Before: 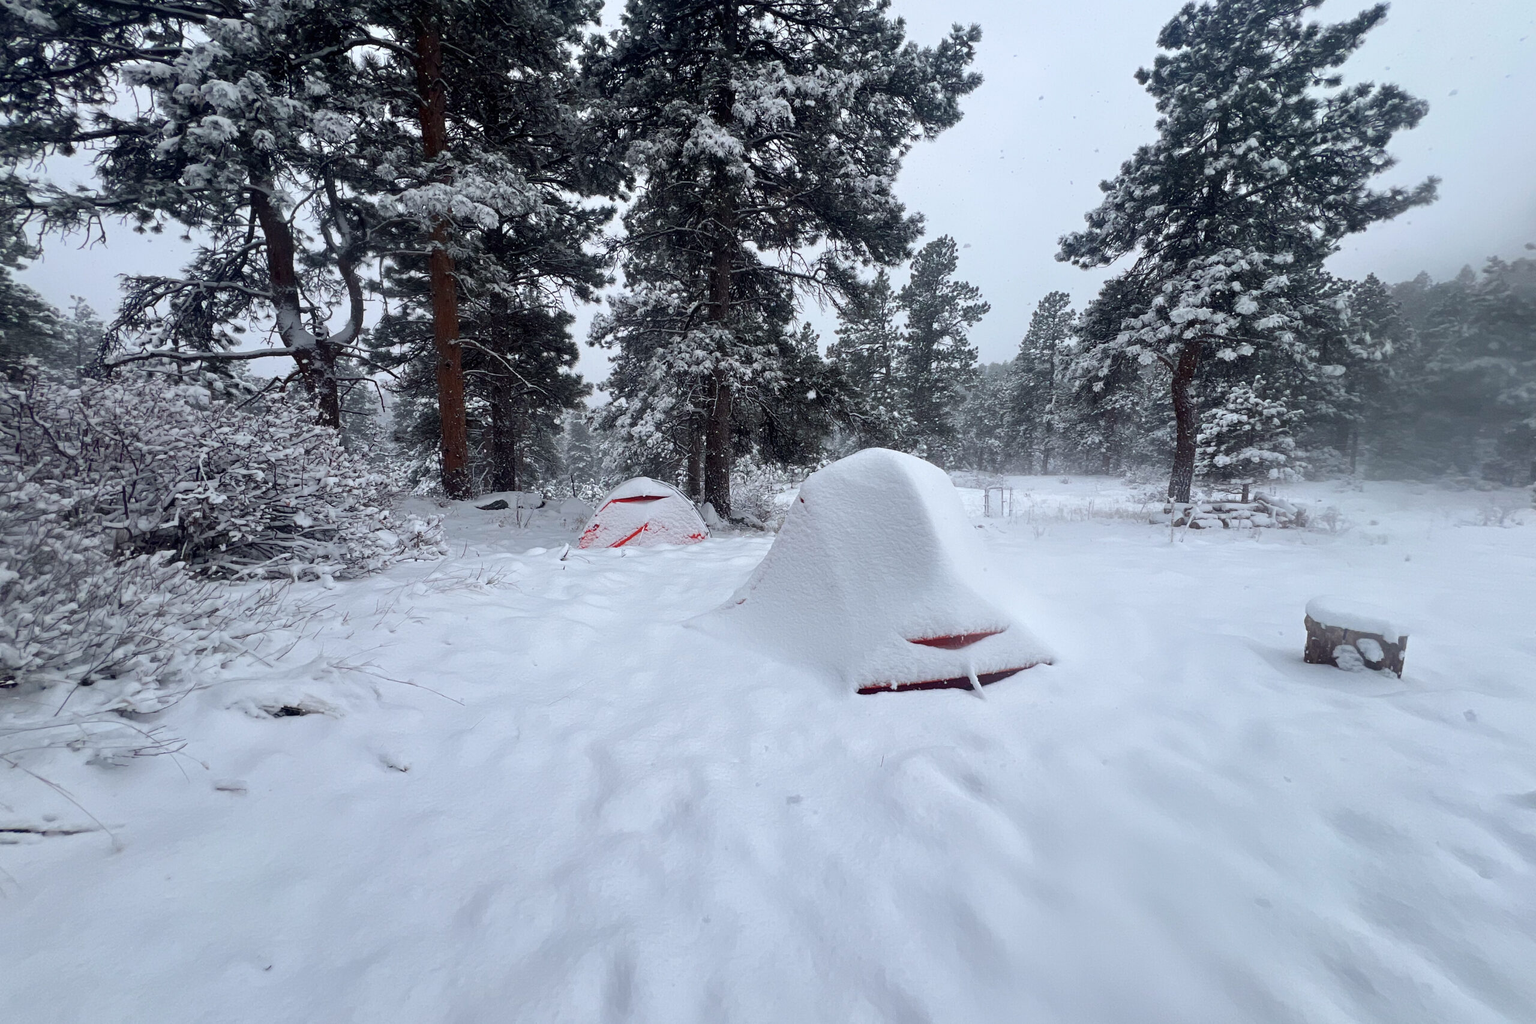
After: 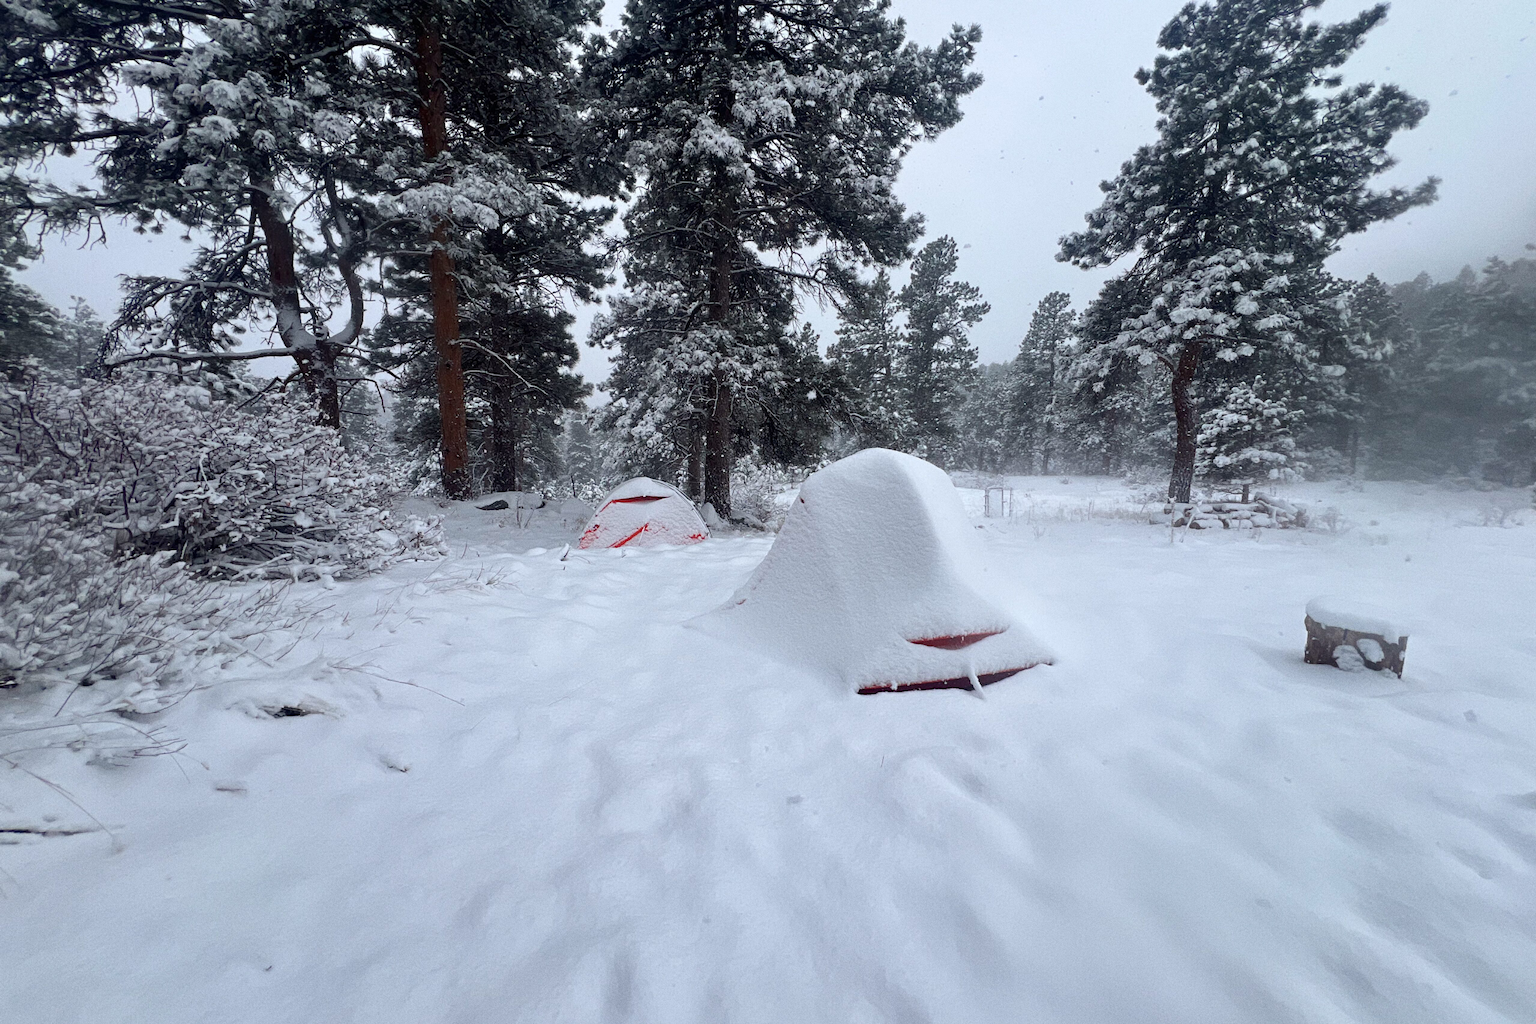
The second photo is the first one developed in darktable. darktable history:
grain: coarseness 0.47 ISO
